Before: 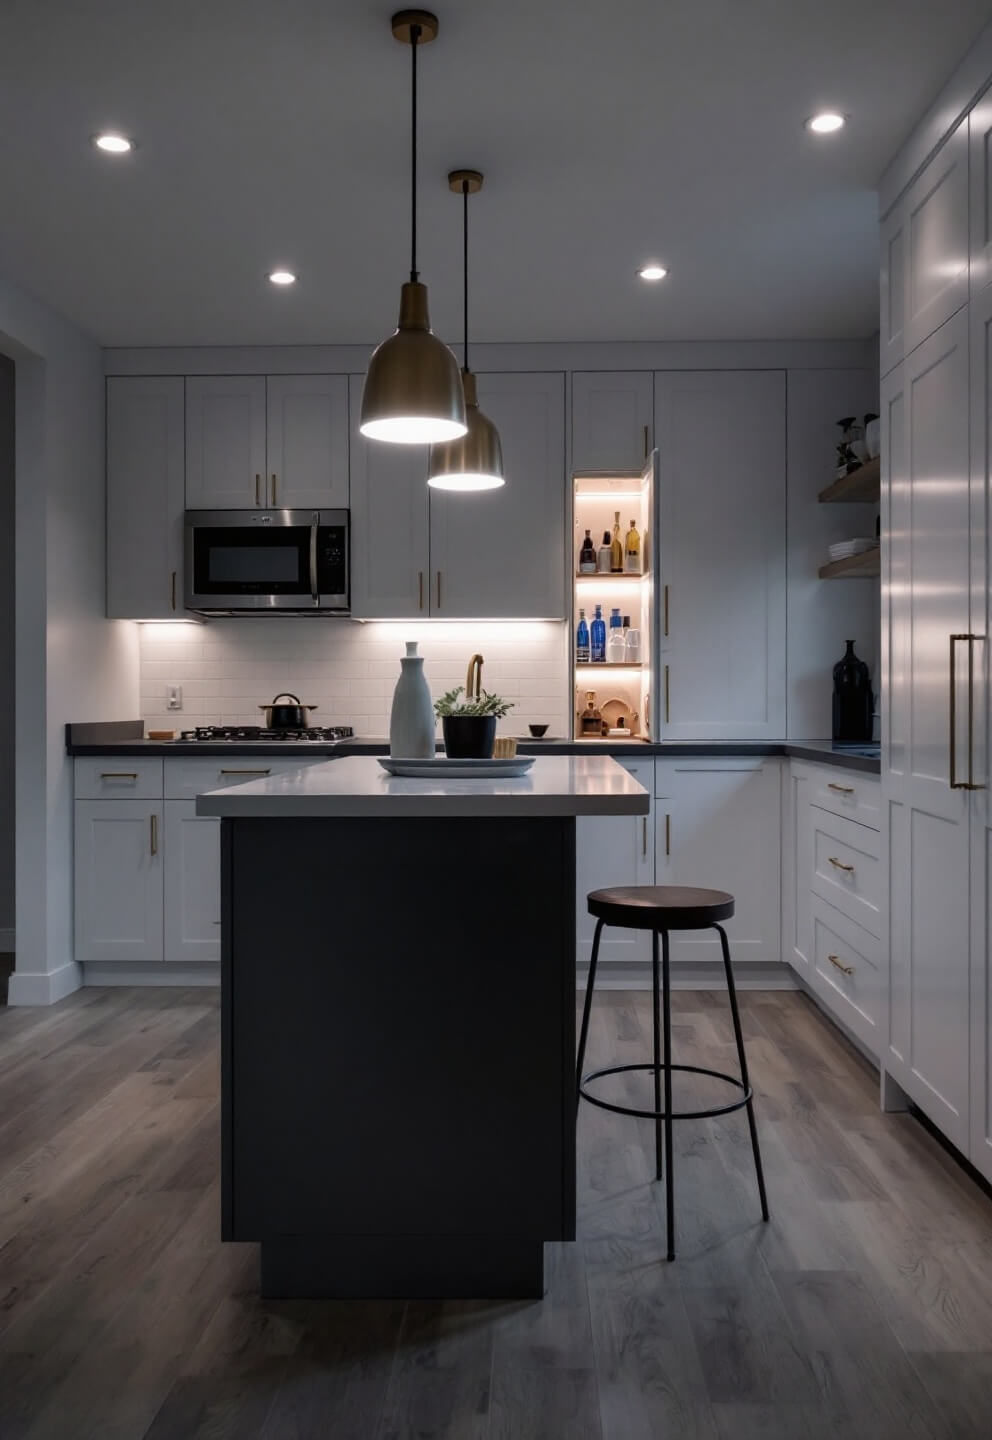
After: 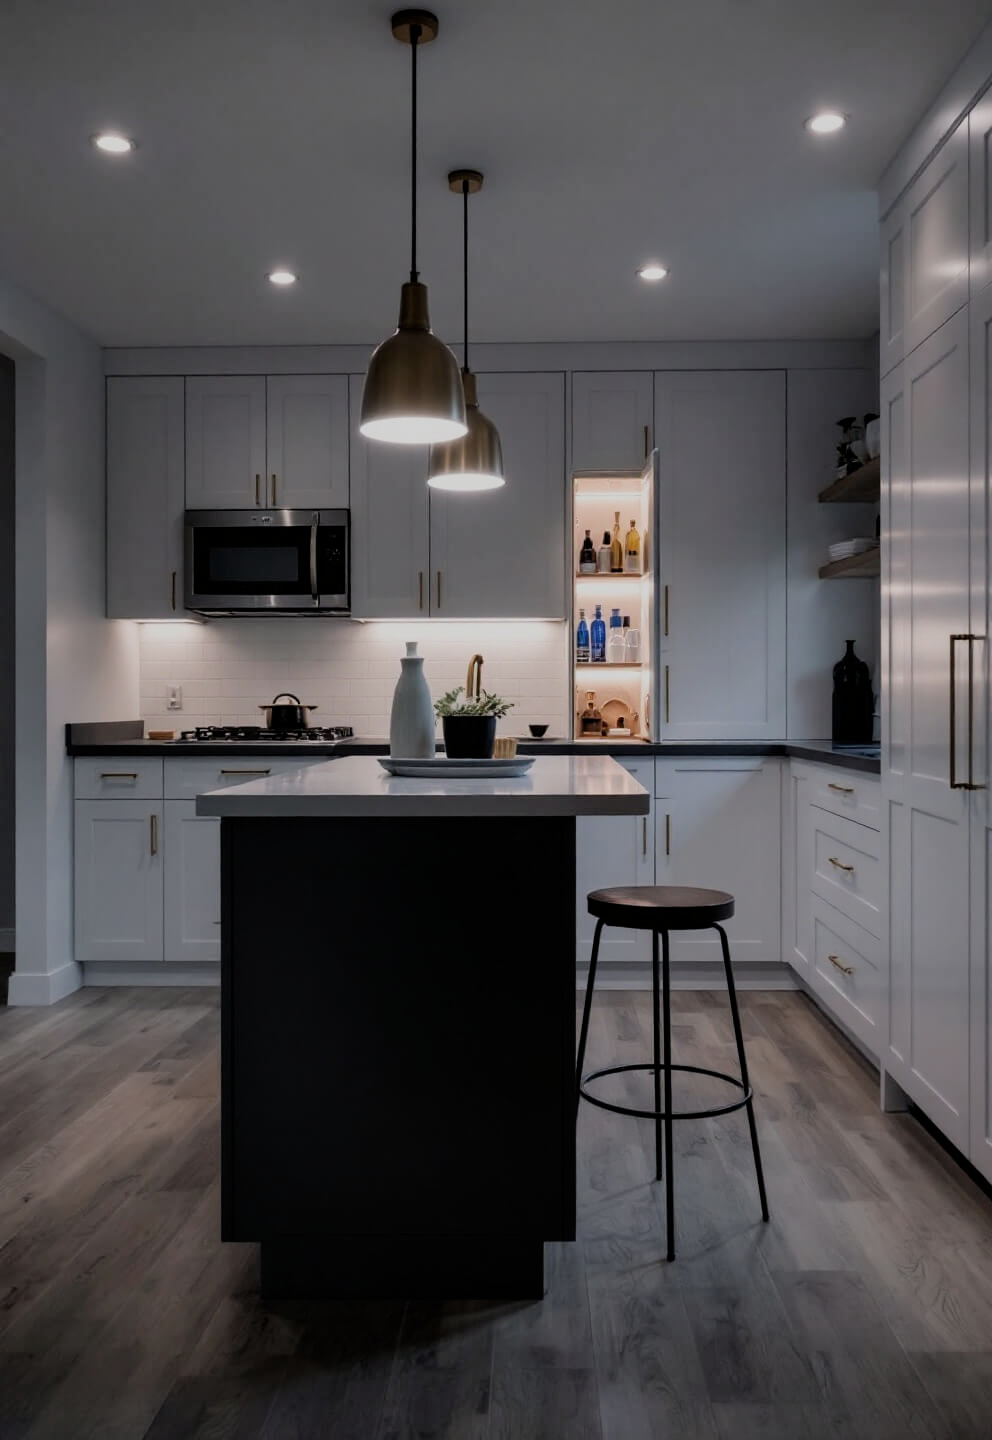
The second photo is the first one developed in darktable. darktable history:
filmic rgb: black relative exposure -7.65 EV, white relative exposure 4.56 EV, threshold 2.95 EV, hardness 3.61, enable highlight reconstruction true
